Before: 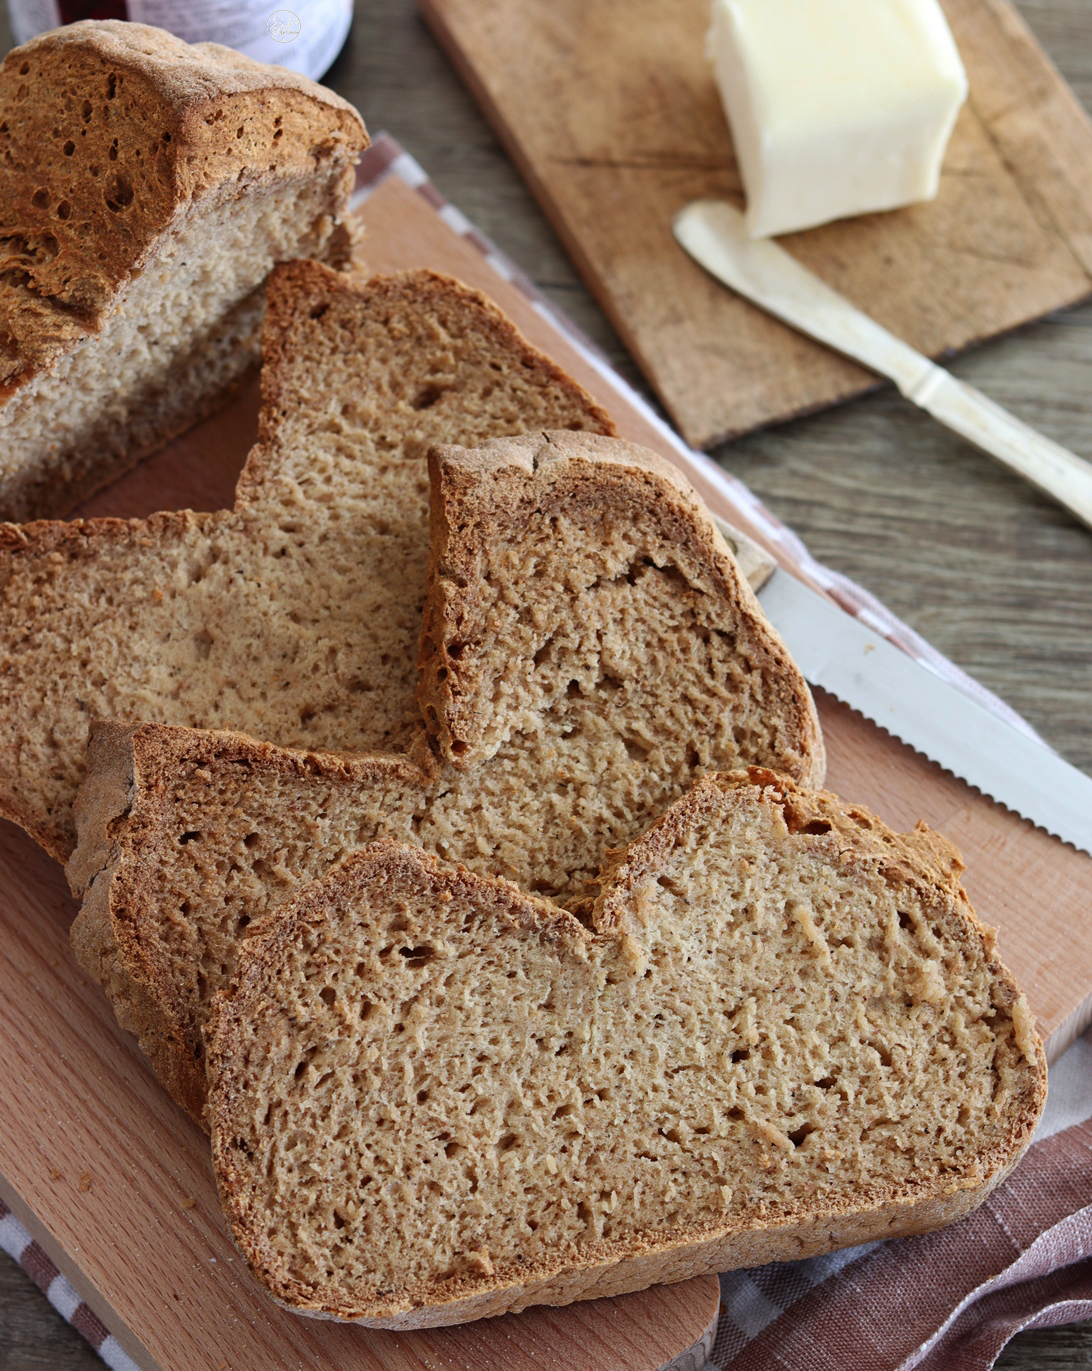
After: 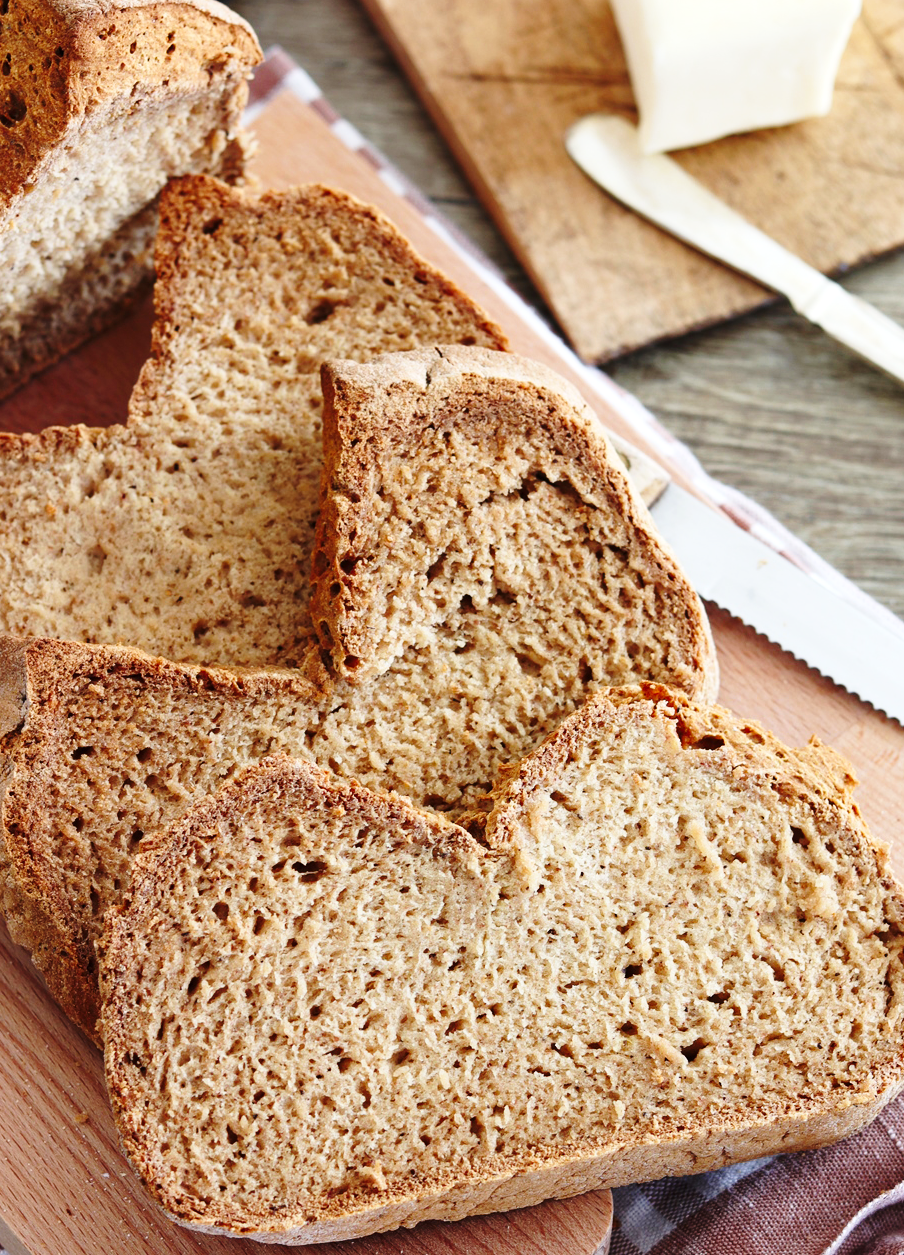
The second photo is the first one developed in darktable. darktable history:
crop: left 9.807%, top 6.259%, right 7.334%, bottom 2.177%
levels: levels [0, 0.492, 0.984]
base curve: curves: ch0 [(0, 0) (0.028, 0.03) (0.121, 0.232) (0.46, 0.748) (0.859, 0.968) (1, 1)], preserve colors none
